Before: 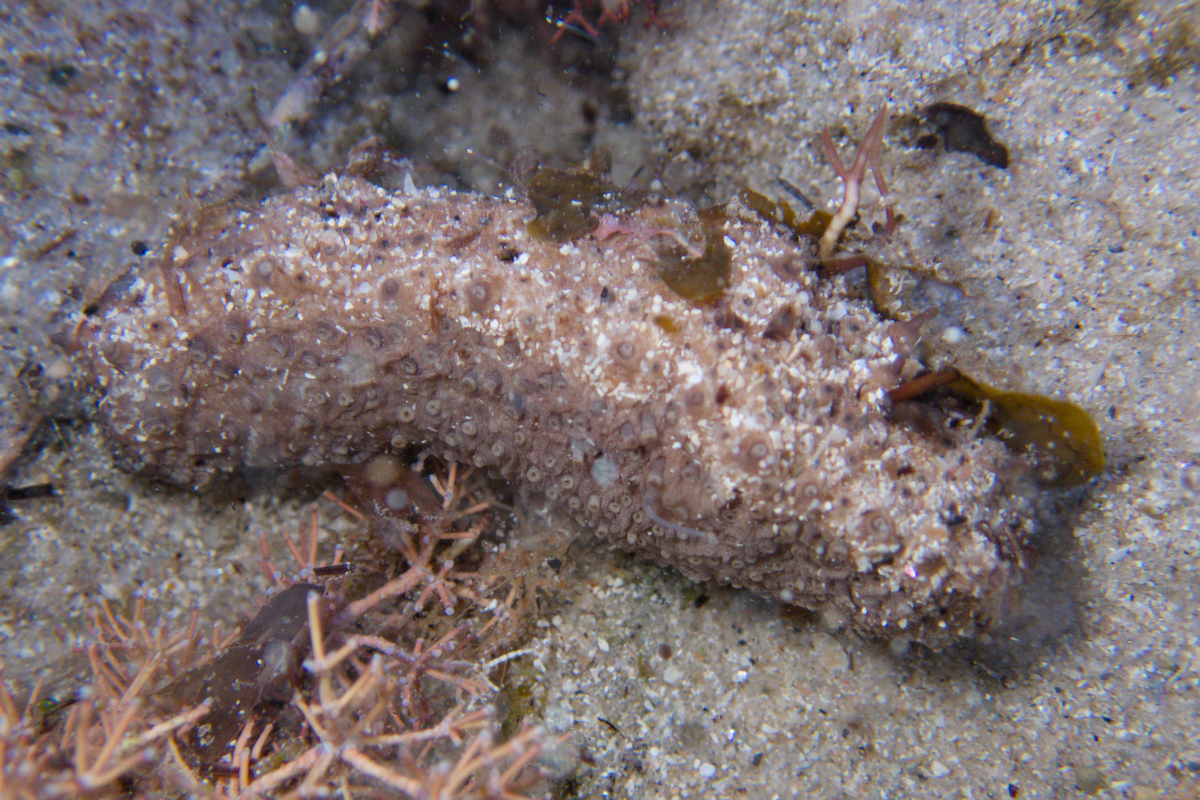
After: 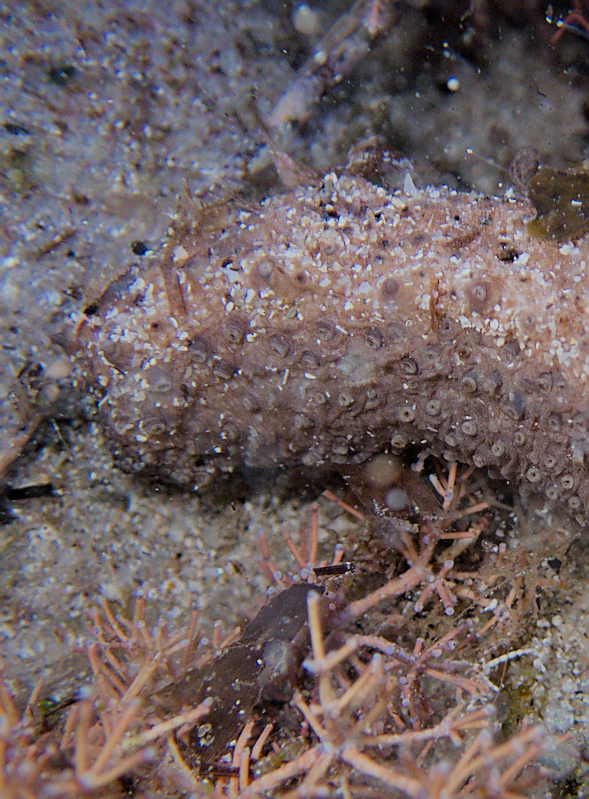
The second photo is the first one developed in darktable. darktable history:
crop and rotate: left 0%, top 0%, right 50.845%
sharpen: radius 1.4, amount 1.25, threshold 0.7
filmic rgb: black relative exposure -7.48 EV, white relative exposure 4.83 EV, hardness 3.4, color science v6 (2022)
vignetting: brightness -0.233, saturation 0.141
